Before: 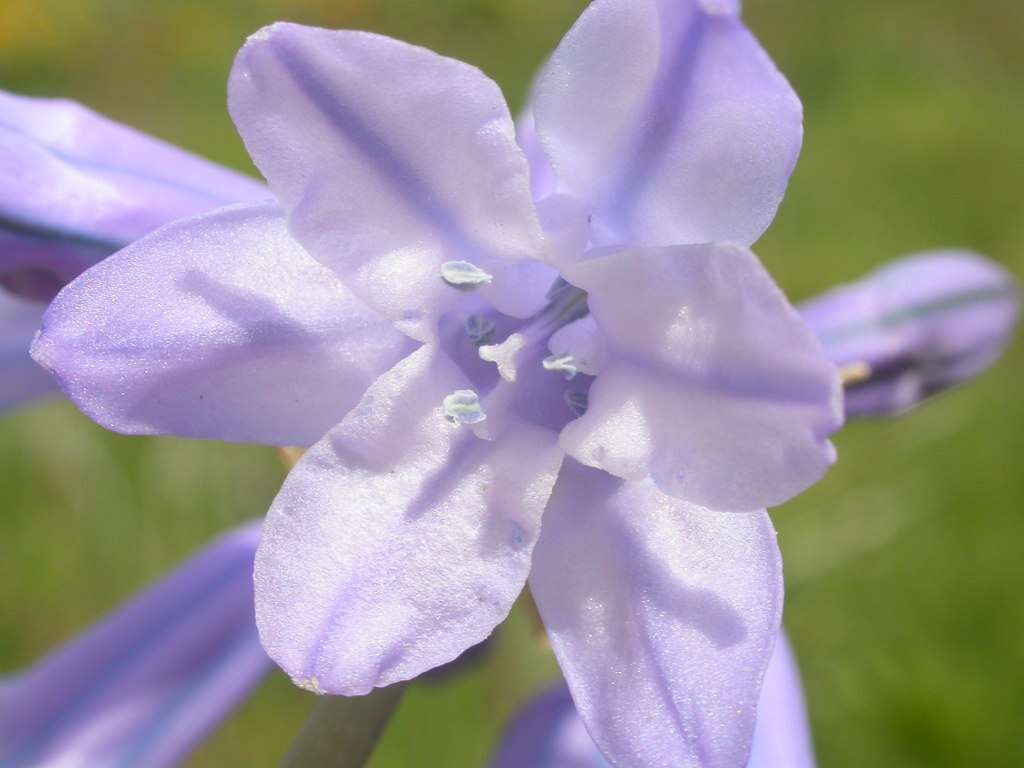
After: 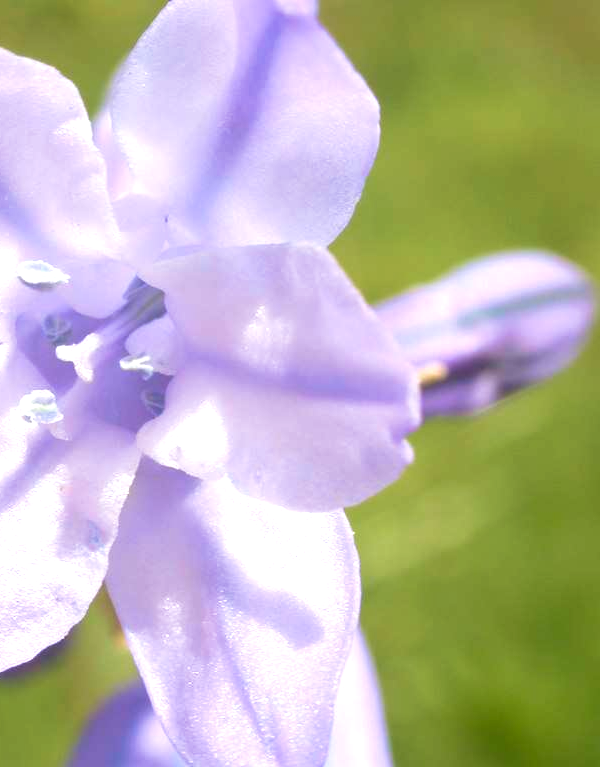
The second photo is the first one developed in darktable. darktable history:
velvia: strength 45%
crop: left 41.402%
exposure: black level correction 0, exposure 0.7 EV, compensate exposure bias true, compensate highlight preservation false
